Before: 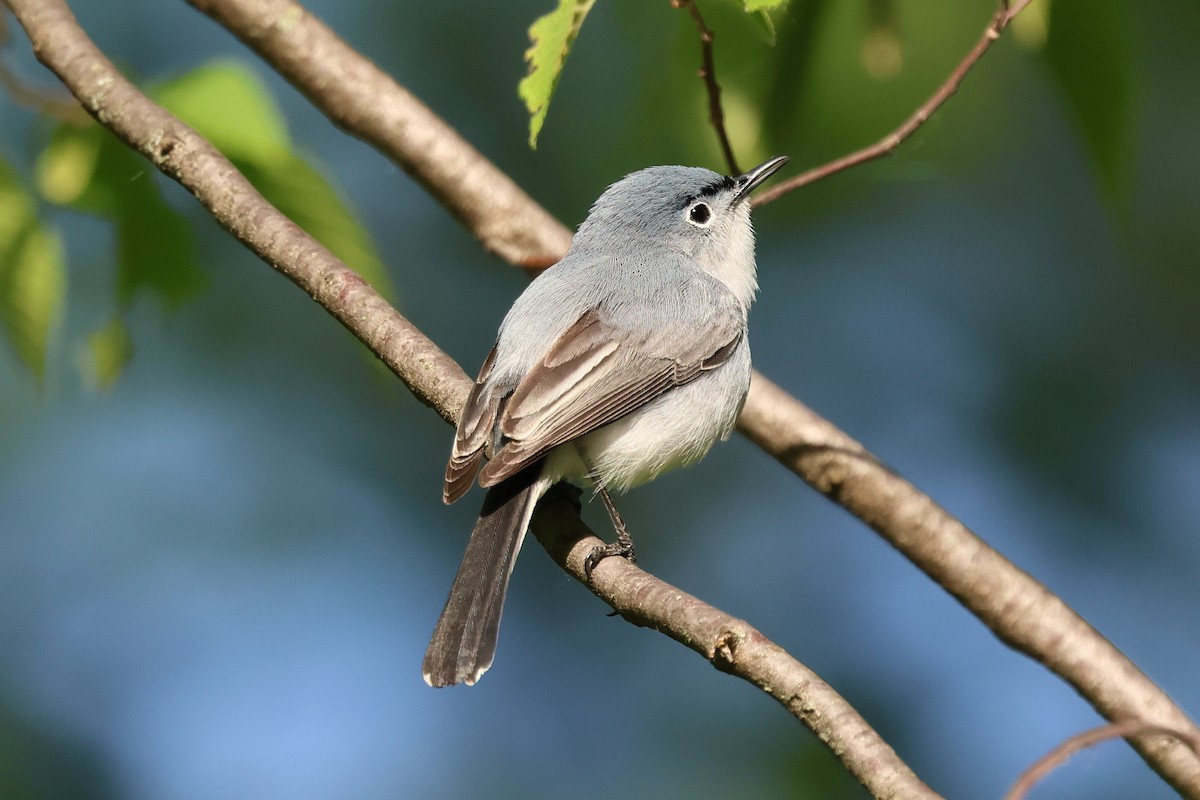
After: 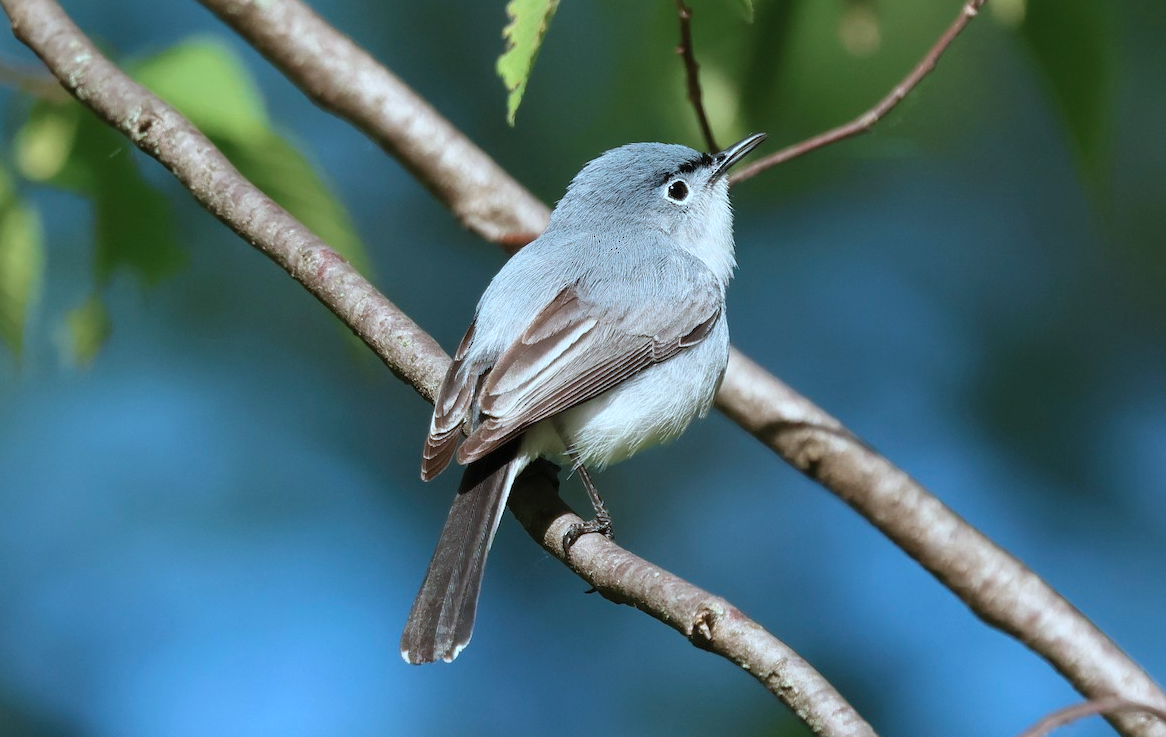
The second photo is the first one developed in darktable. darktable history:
color correction: highlights a* -9.02, highlights b* -22.78
crop: left 1.896%, top 2.952%, right 0.937%, bottom 4.902%
